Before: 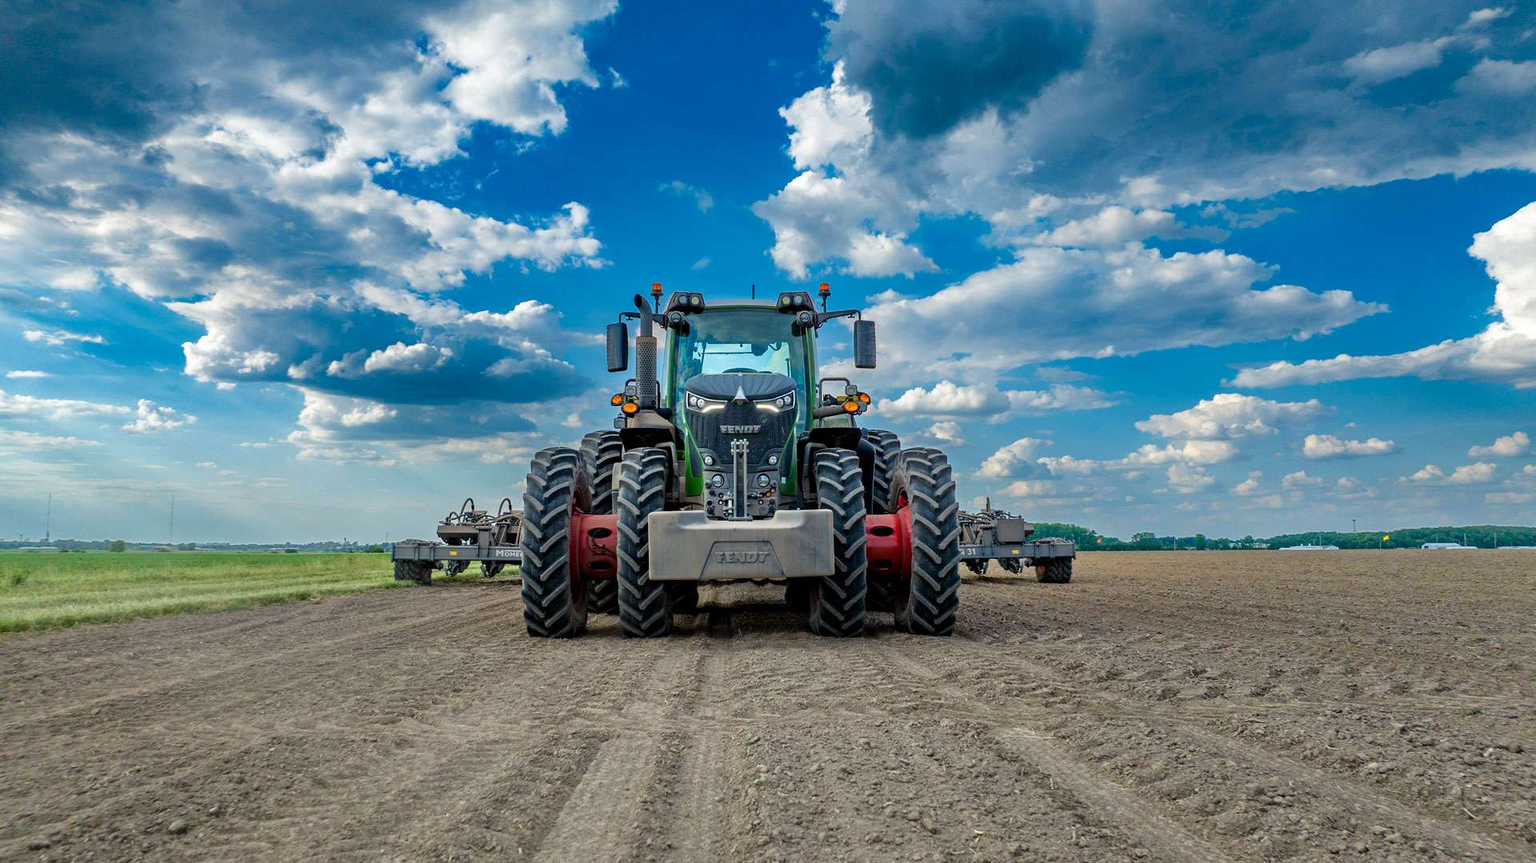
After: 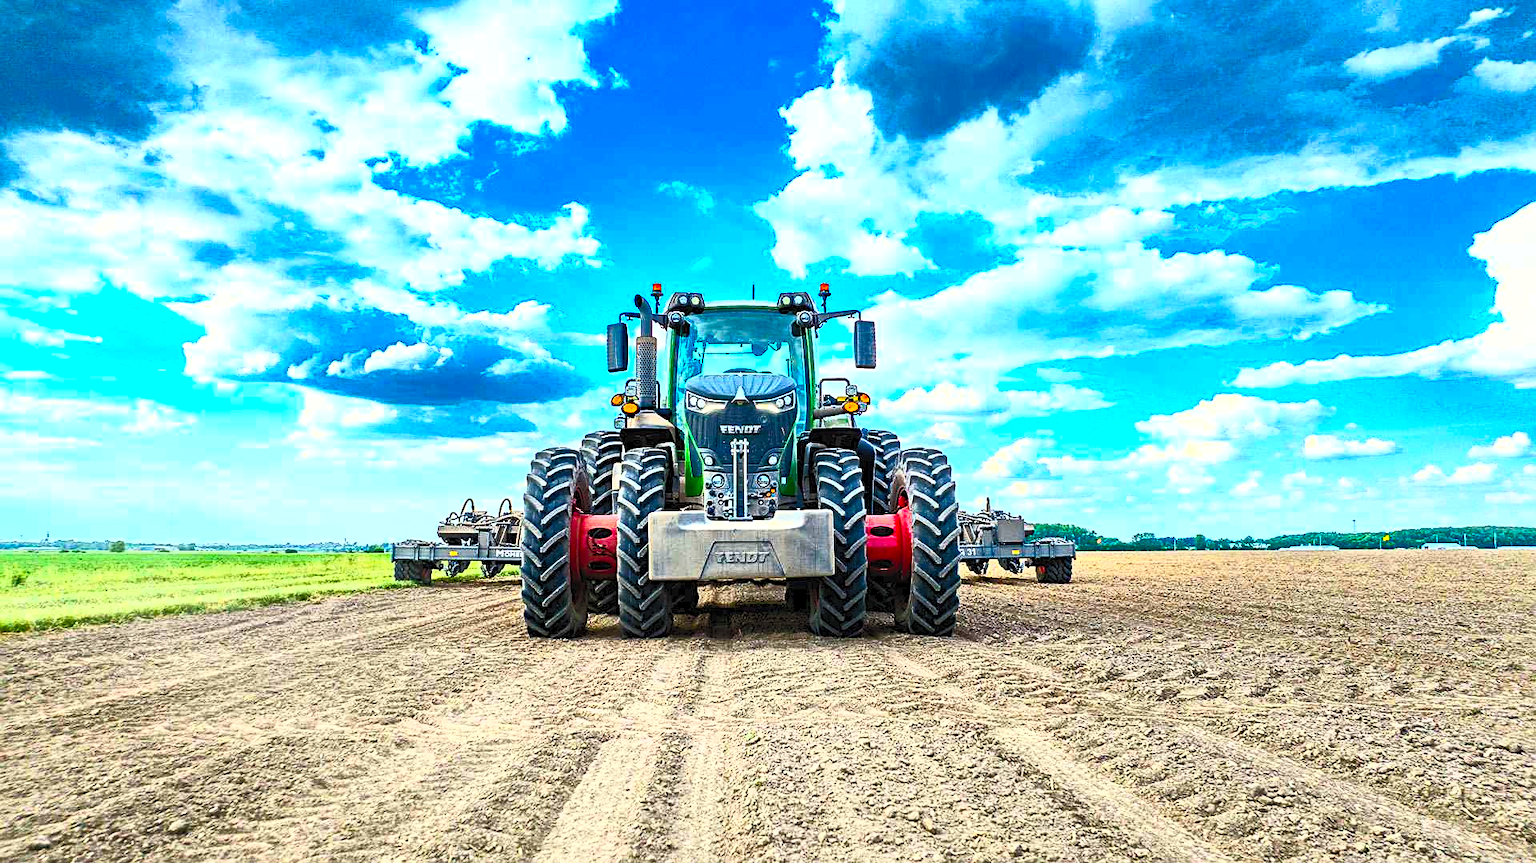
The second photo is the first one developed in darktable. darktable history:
contrast brightness saturation: contrast 1, brightness 1, saturation 1
sharpen: on, module defaults
local contrast: highlights 100%, shadows 100%, detail 120%, midtone range 0.2
